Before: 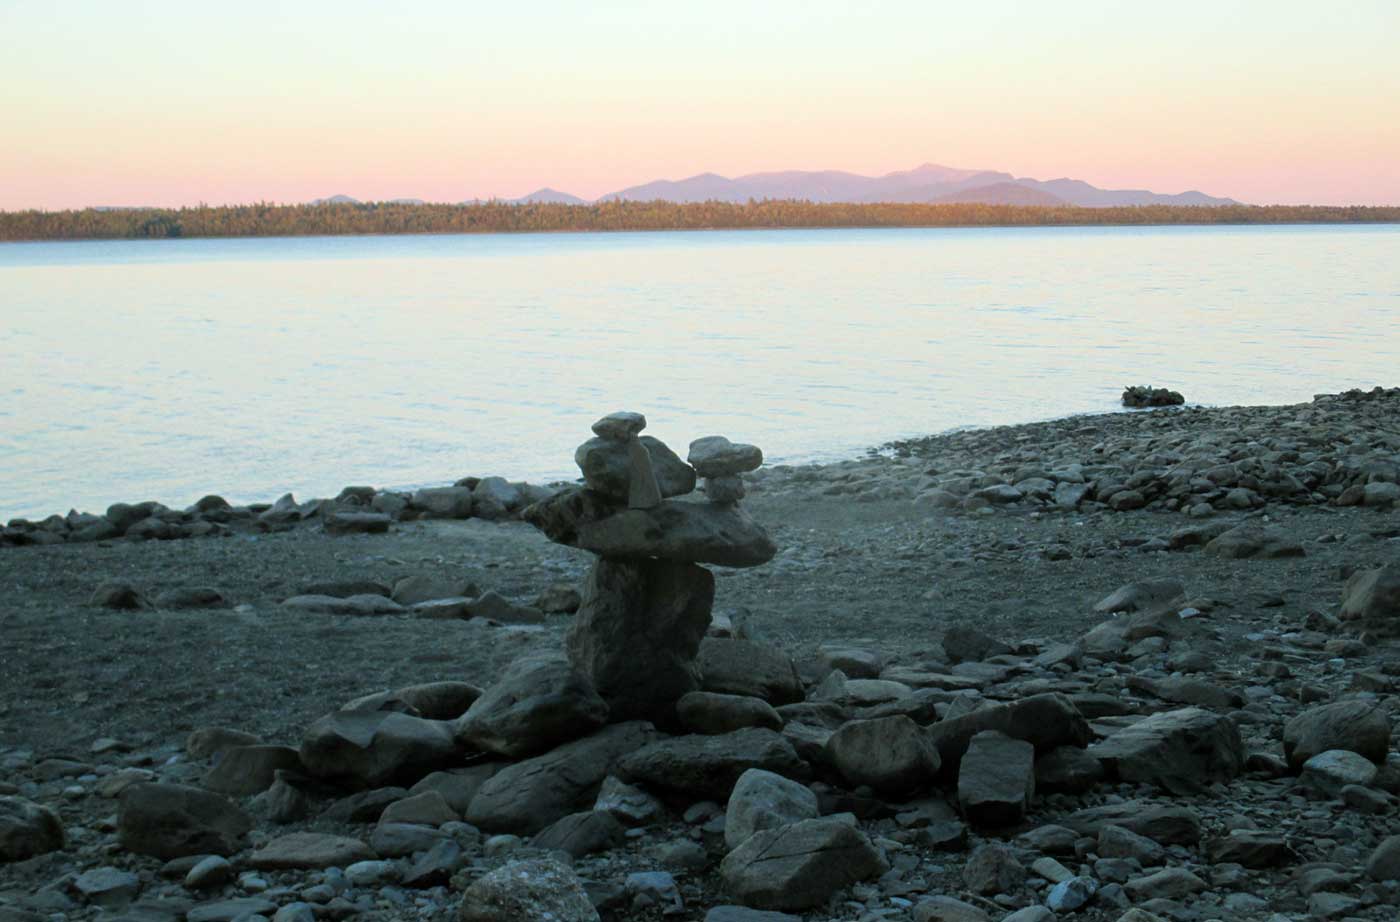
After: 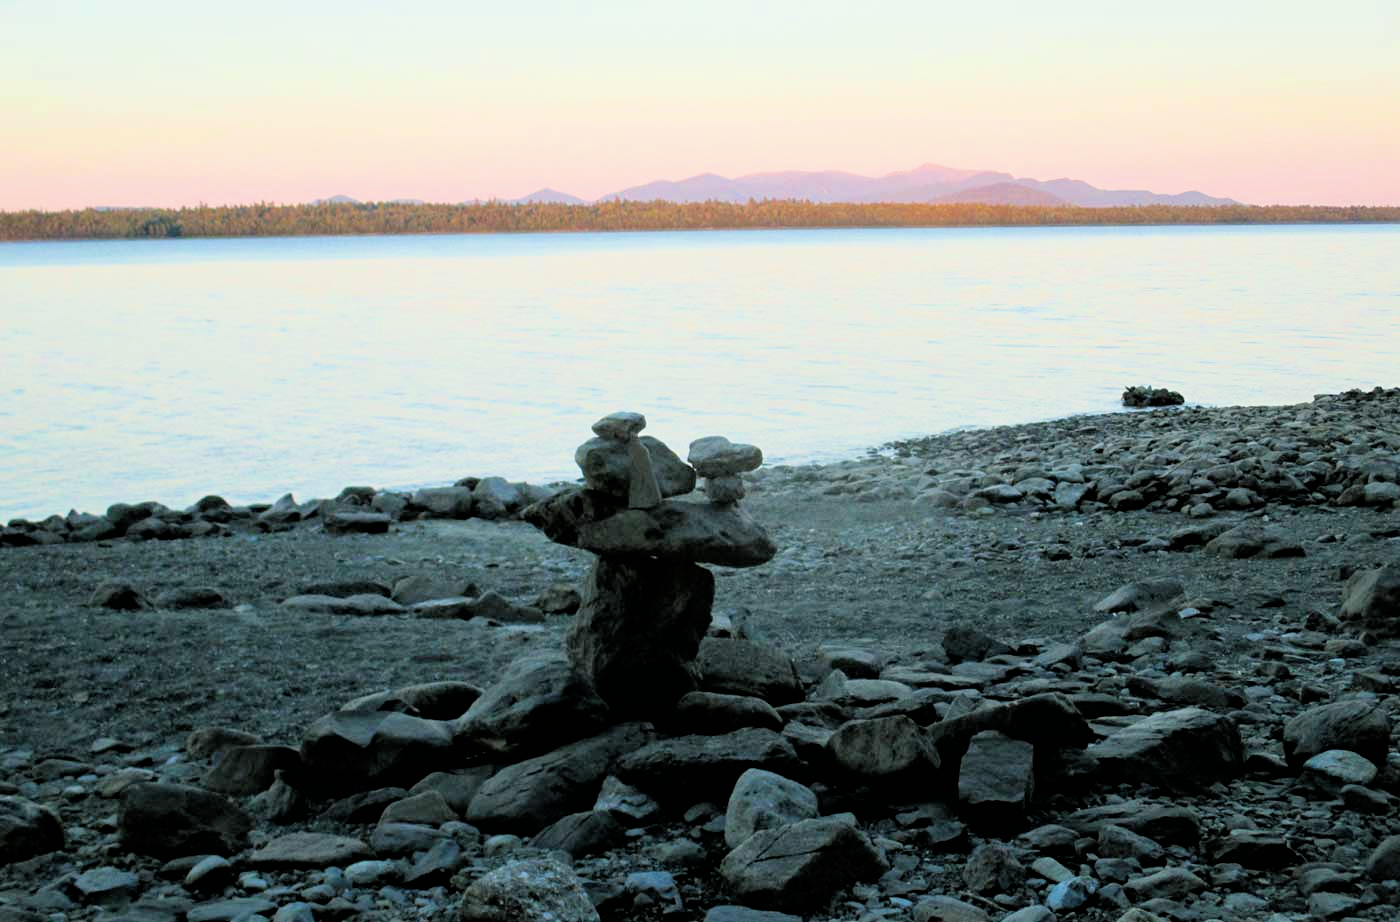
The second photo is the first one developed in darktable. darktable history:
shadows and highlights: shadows 25.86, highlights -25.51
exposure: black level correction 0.001, exposure 0.675 EV, compensate highlight preservation false
haze removal: compatibility mode true, adaptive false
filmic rgb: black relative exposure -7.78 EV, white relative exposure 4.39 EV, hardness 3.76, latitude 49.66%, contrast 1.101, color science v6 (2022), iterations of high-quality reconstruction 0
